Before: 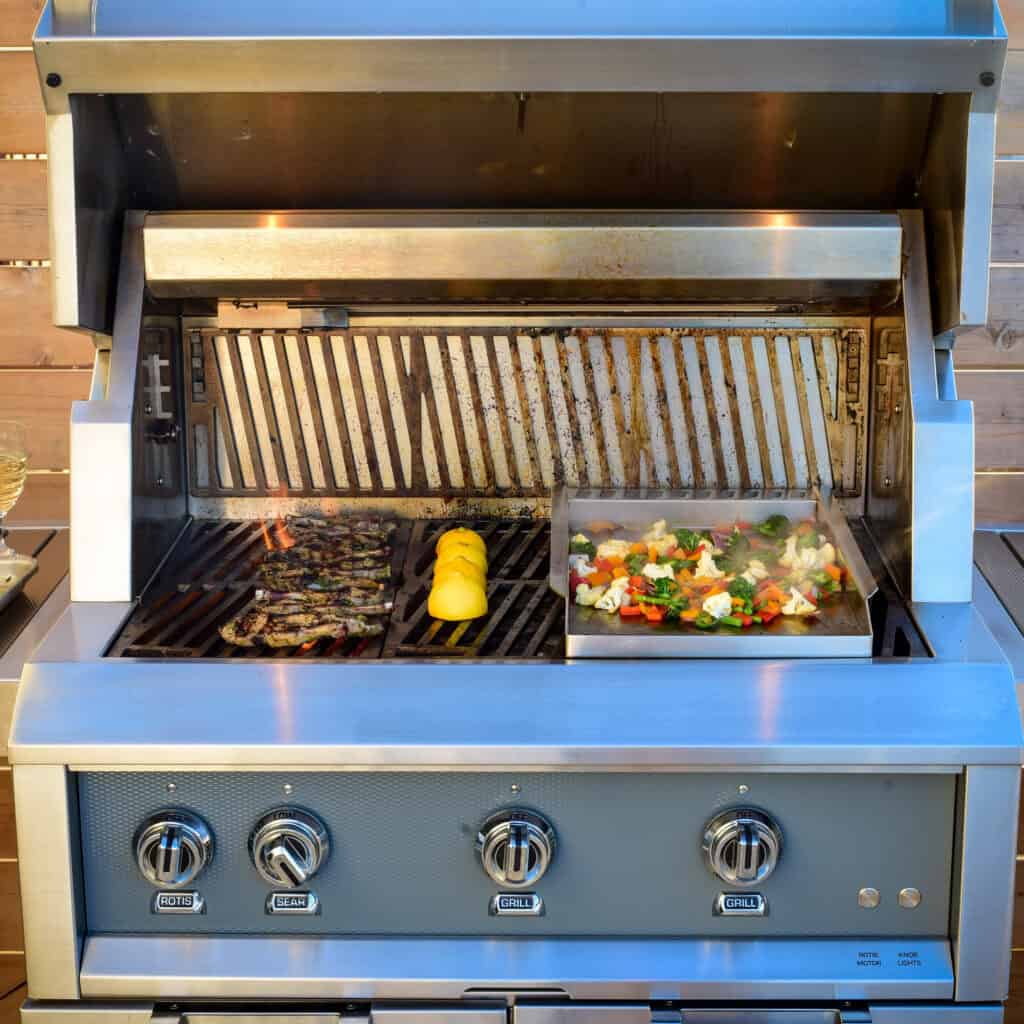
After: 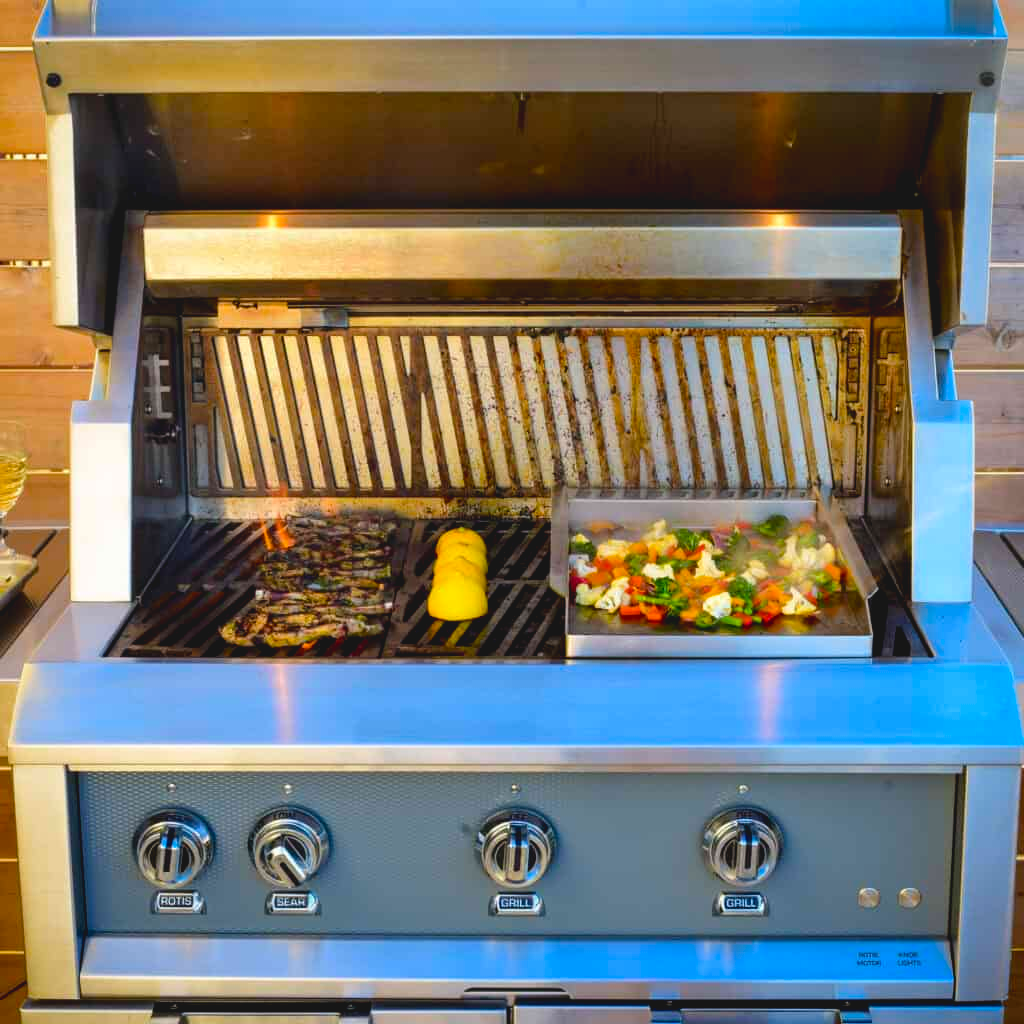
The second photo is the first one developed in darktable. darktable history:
exposure: black level correction 0.005, exposure 0.005 EV, compensate highlight preservation false
color balance rgb: global offset › luminance 0.766%, perceptual saturation grading › global saturation 29.973%, perceptual brilliance grading › global brilliance 2.78%, perceptual brilliance grading › highlights -3.438%, perceptual brilliance grading › shadows 2.59%, global vibrance 20%
